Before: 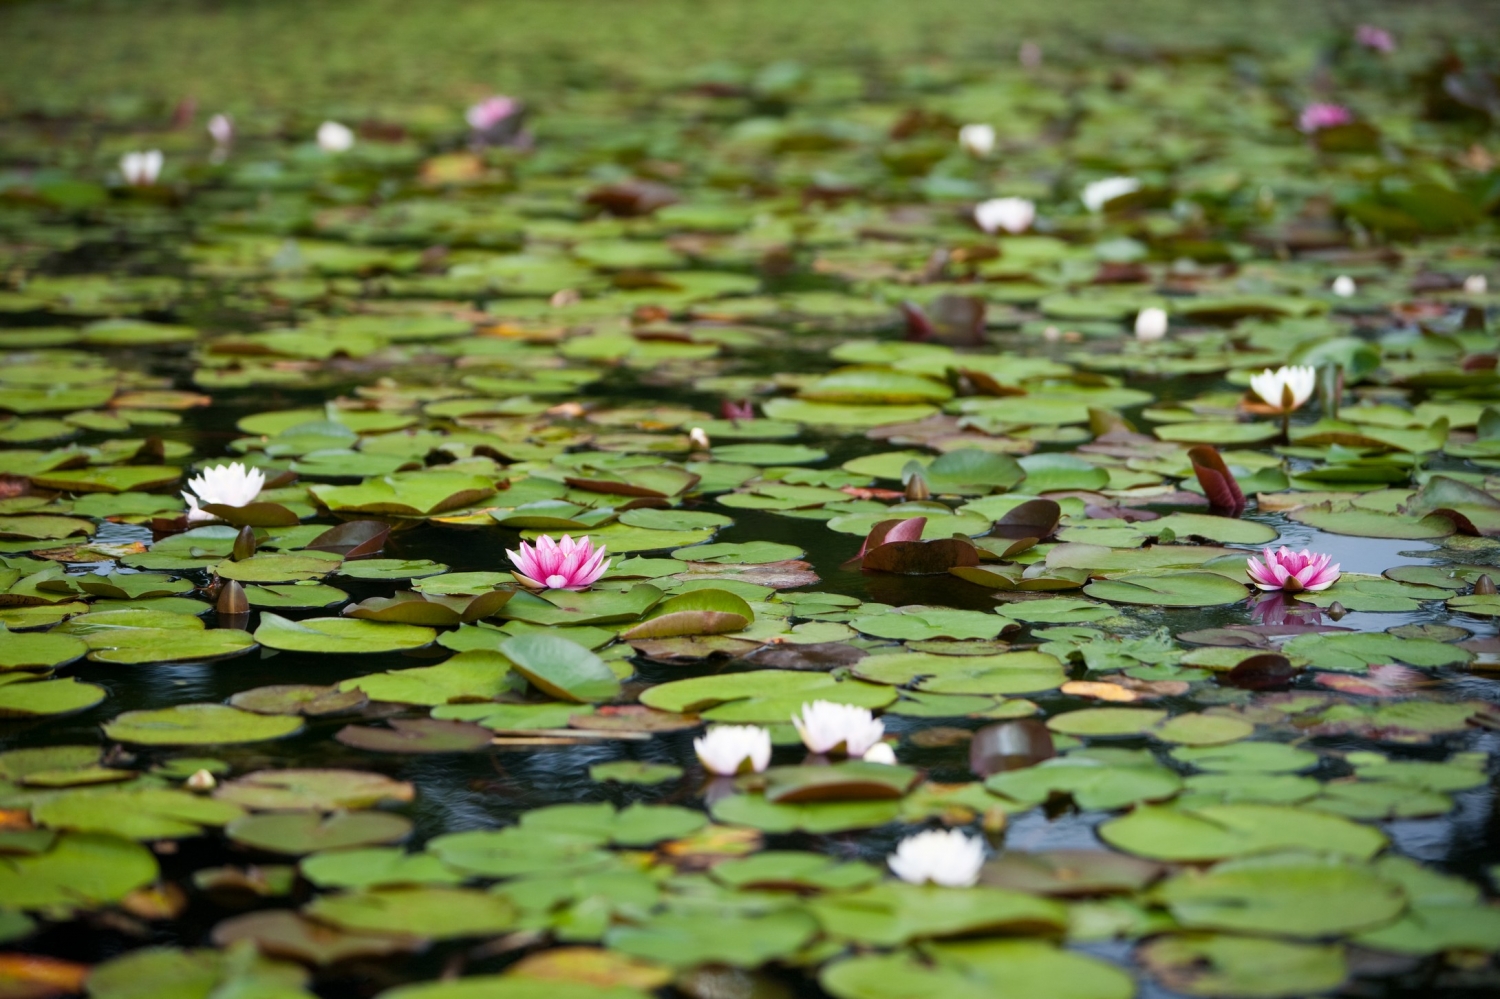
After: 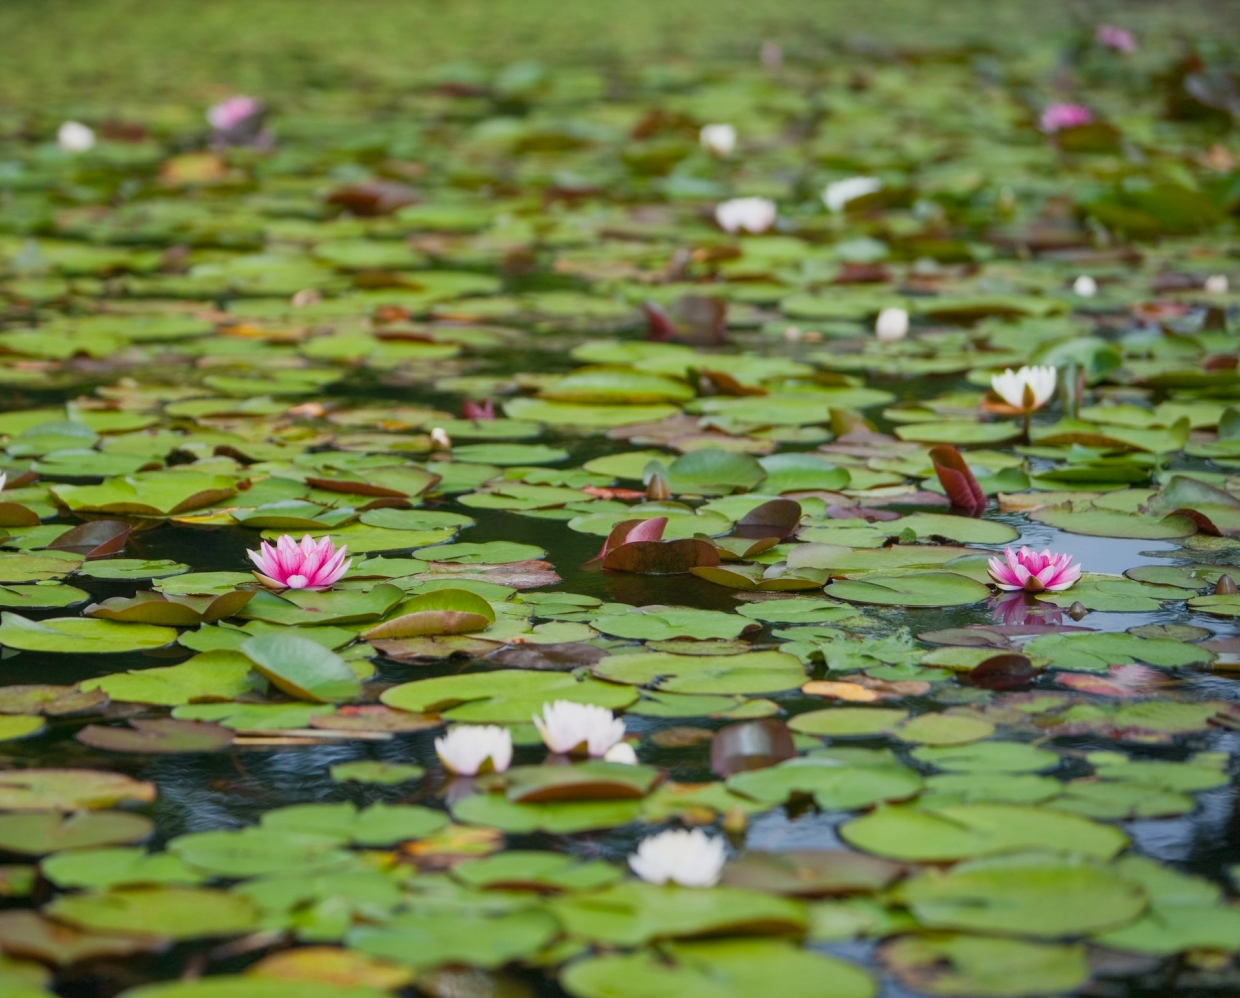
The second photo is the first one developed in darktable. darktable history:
color balance rgb: perceptual saturation grading › global saturation 0.578%, perceptual brilliance grading › global brilliance 9.988%, contrast -19.699%
crop: left 17.304%, bottom 0.047%
exposure: exposure -0.217 EV, compensate highlight preservation false
shadows and highlights: soften with gaussian
local contrast: detail 110%
